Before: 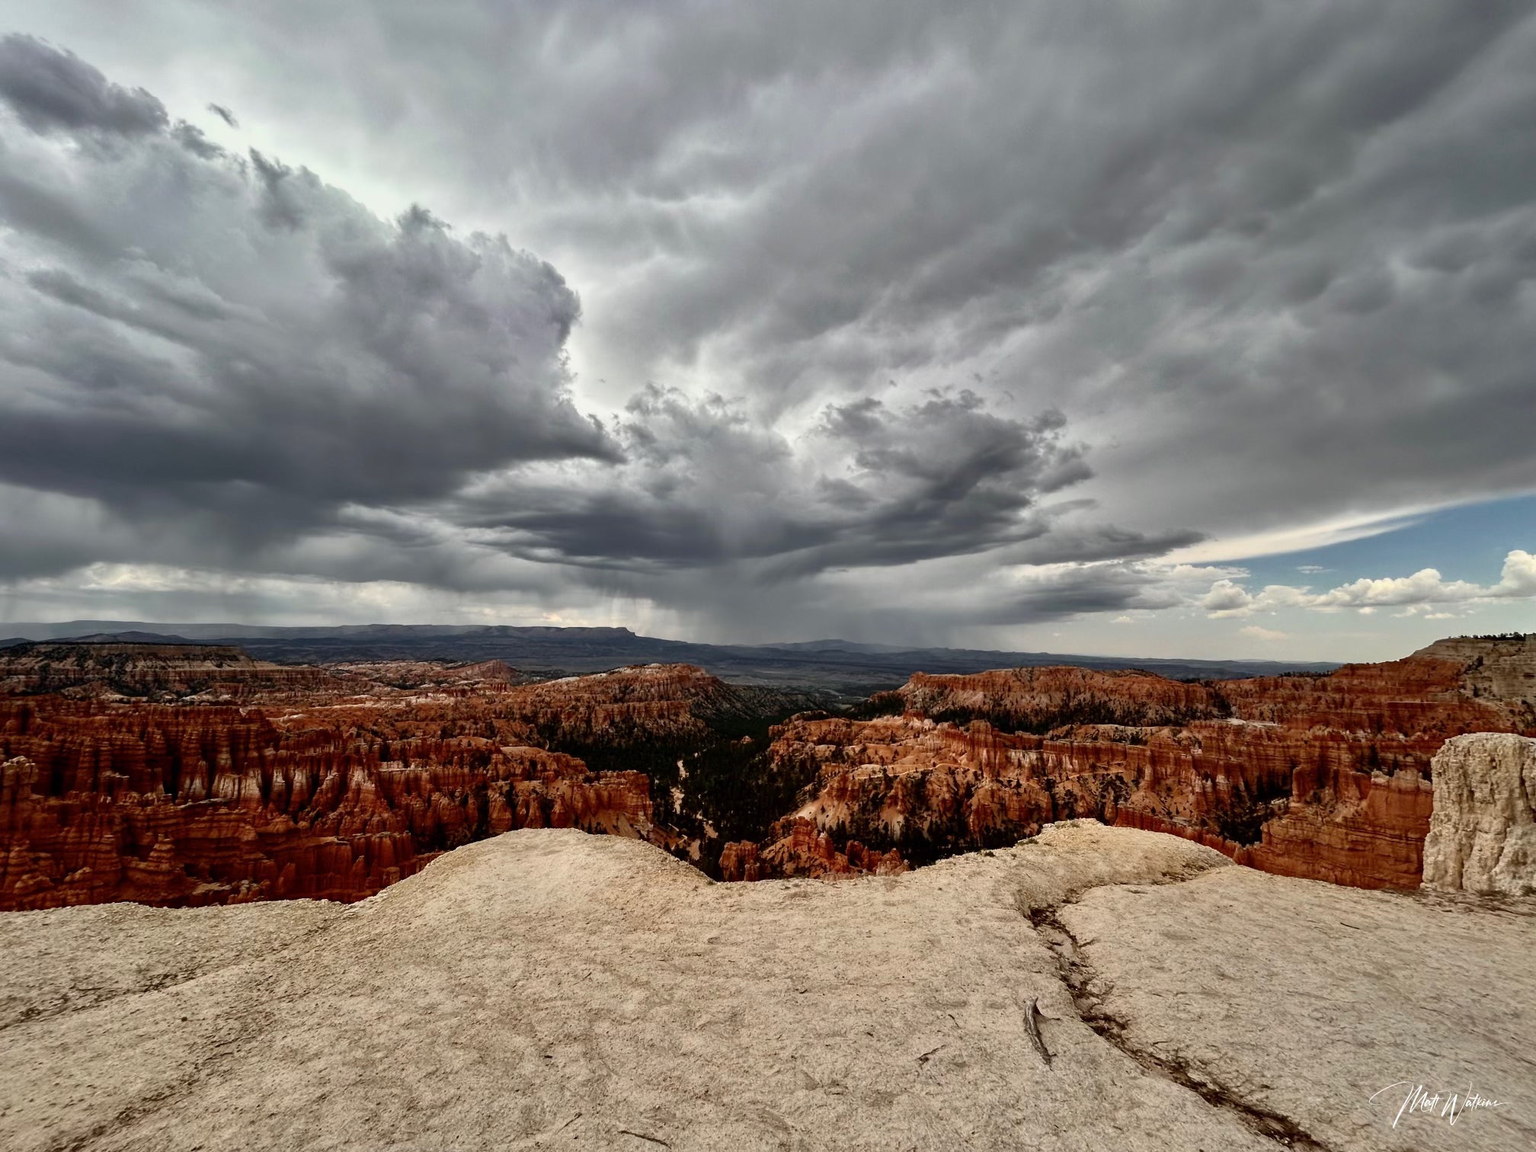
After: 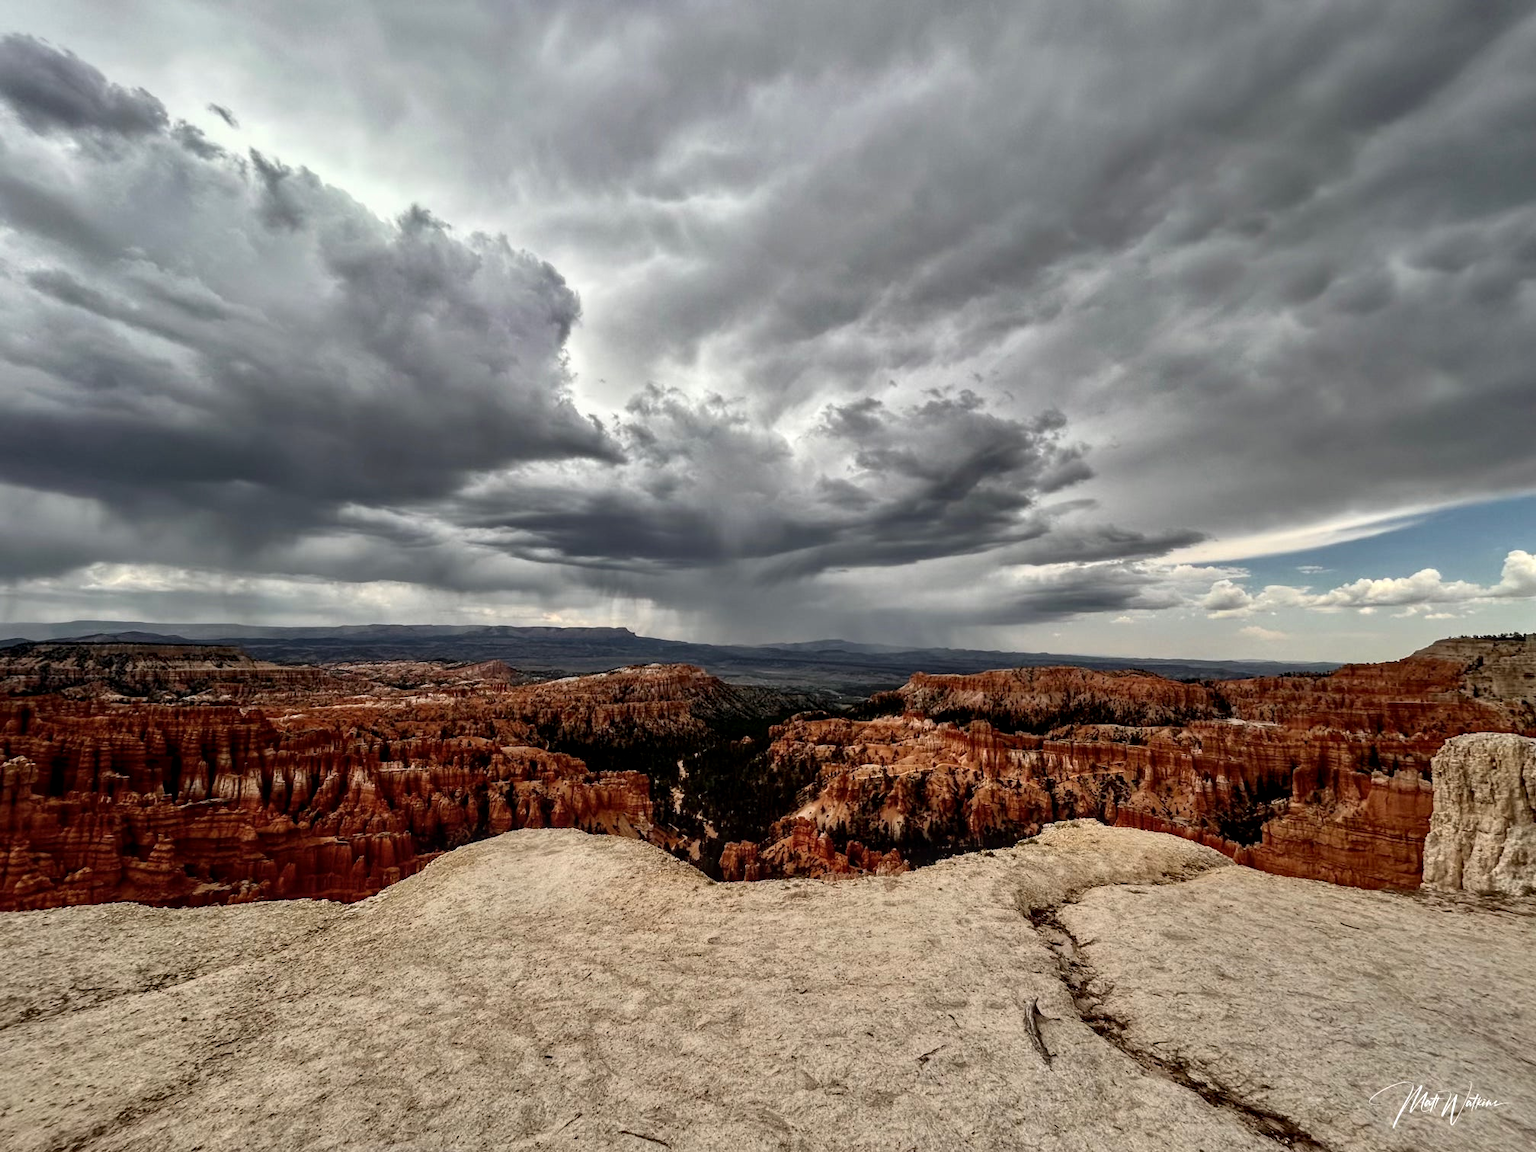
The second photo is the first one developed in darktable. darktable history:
tone equalizer: -8 EV 0.06 EV, smoothing diameter 25%, edges refinement/feathering 10, preserve details guided filter
local contrast: on, module defaults
